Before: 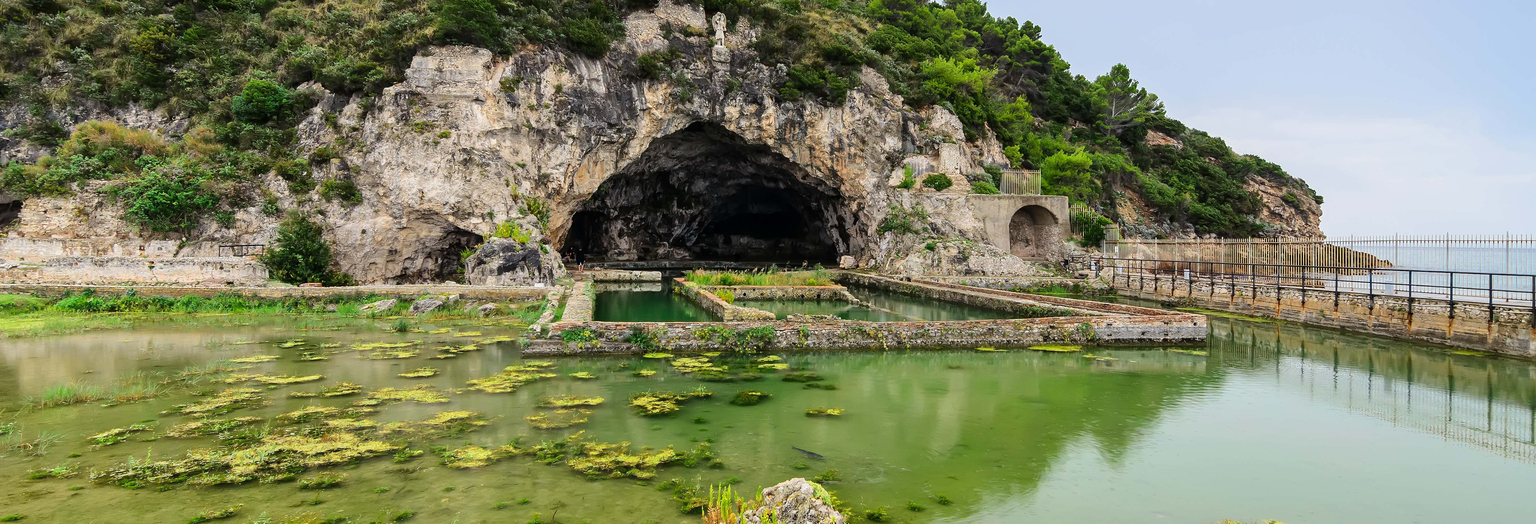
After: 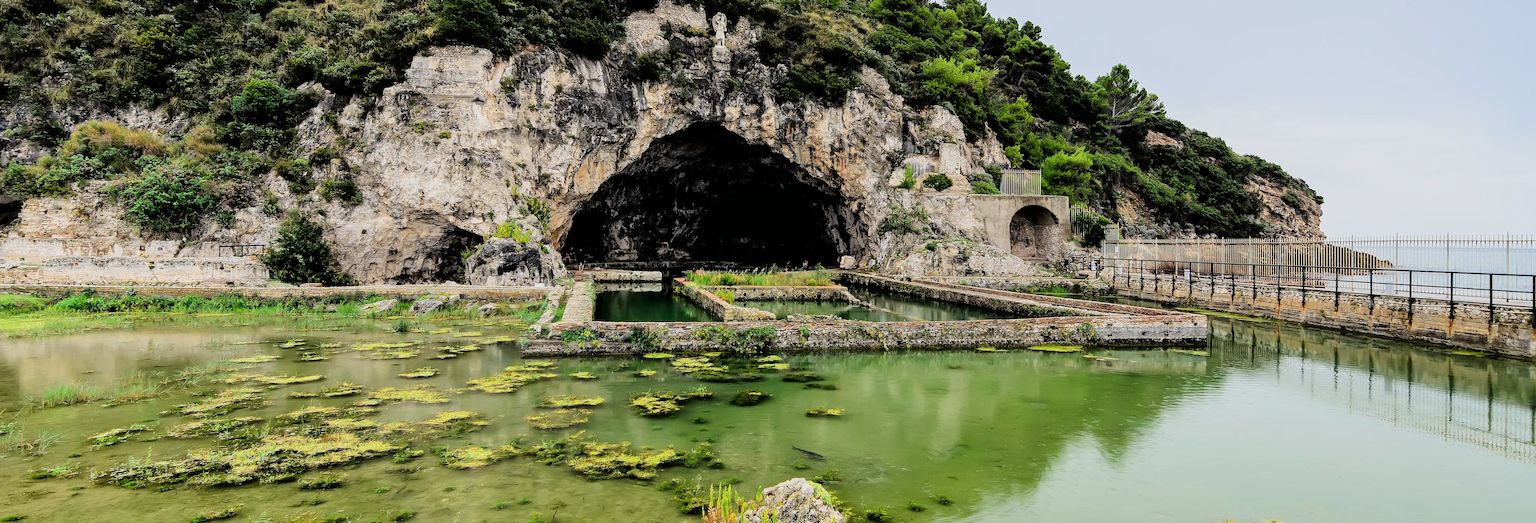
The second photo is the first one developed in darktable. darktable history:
filmic rgb: black relative exposure -5.11 EV, white relative exposure 3.53 EV, hardness 3.19, contrast 1.385, highlights saturation mix -48.81%
